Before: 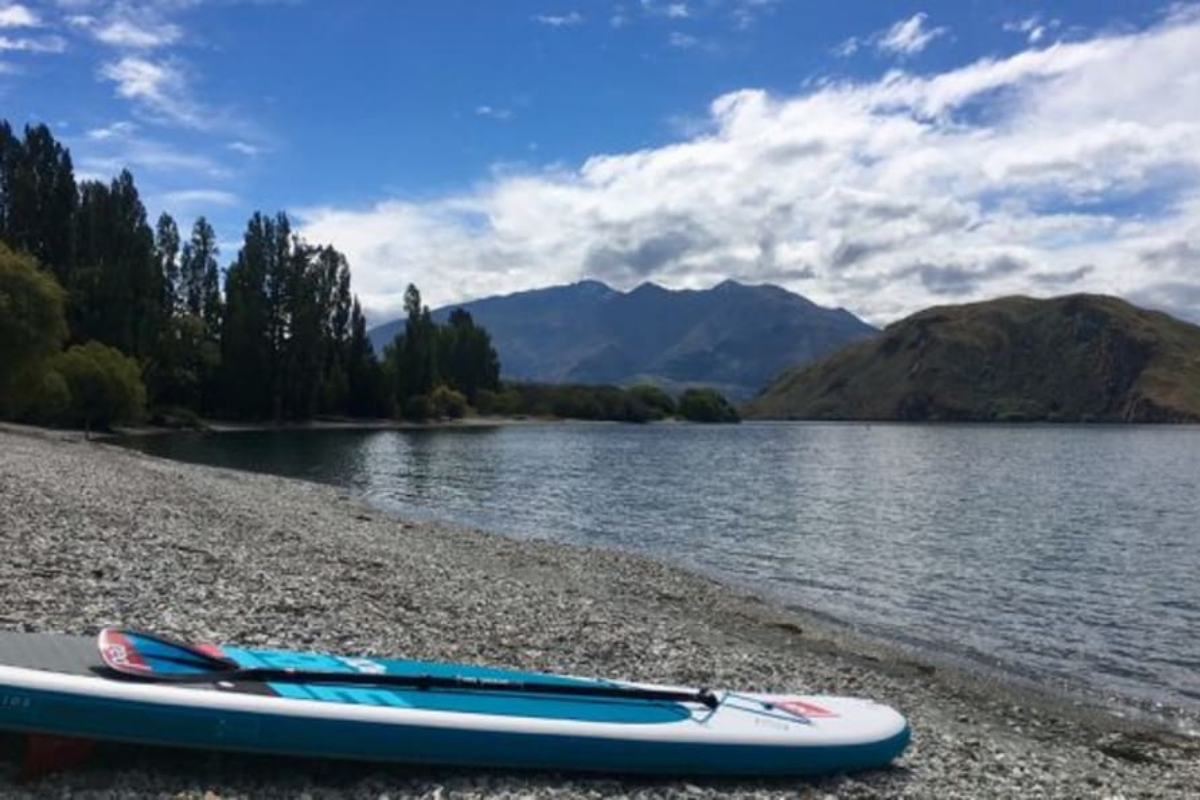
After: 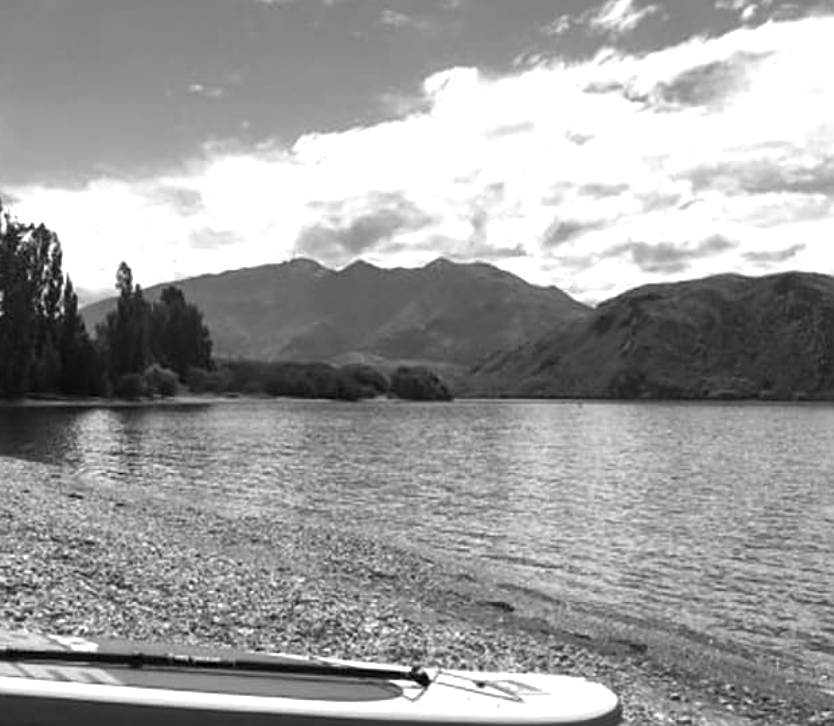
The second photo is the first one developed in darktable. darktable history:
exposure: black level correction 0, exposure 0.7 EV, compensate exposure bias true, compensate highlight preservation false
crop and rotate: left 24.034%, top 2.838%, right 6.406%, bottom 6.299%
monochrome: size 1
sharpen: on, module defaults
